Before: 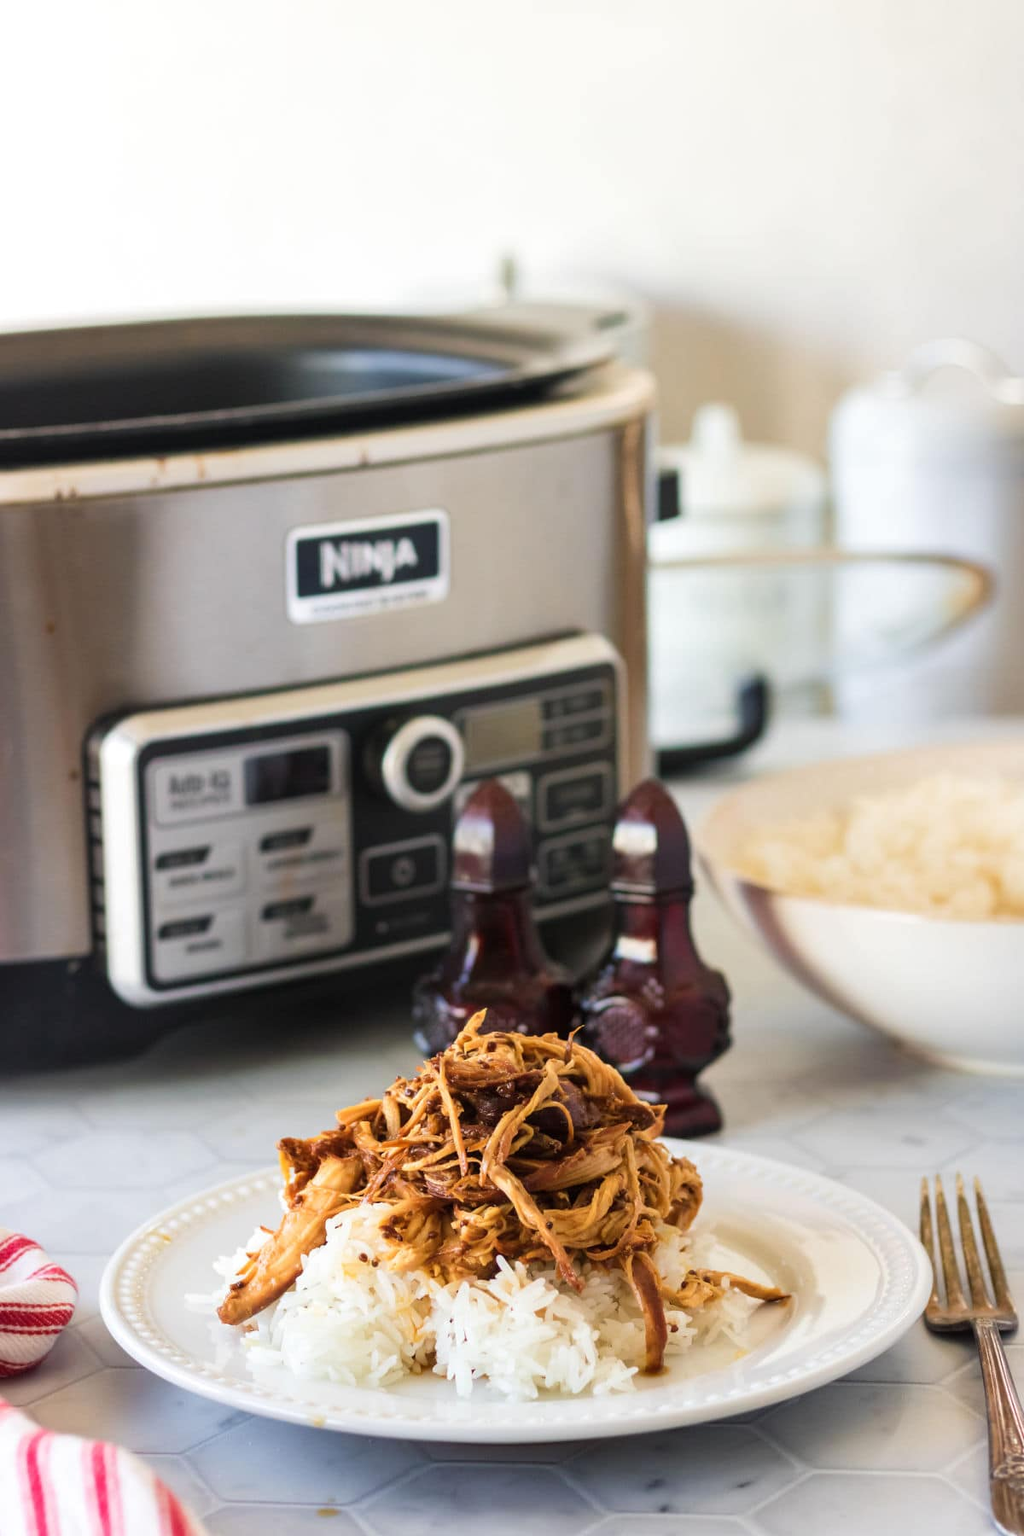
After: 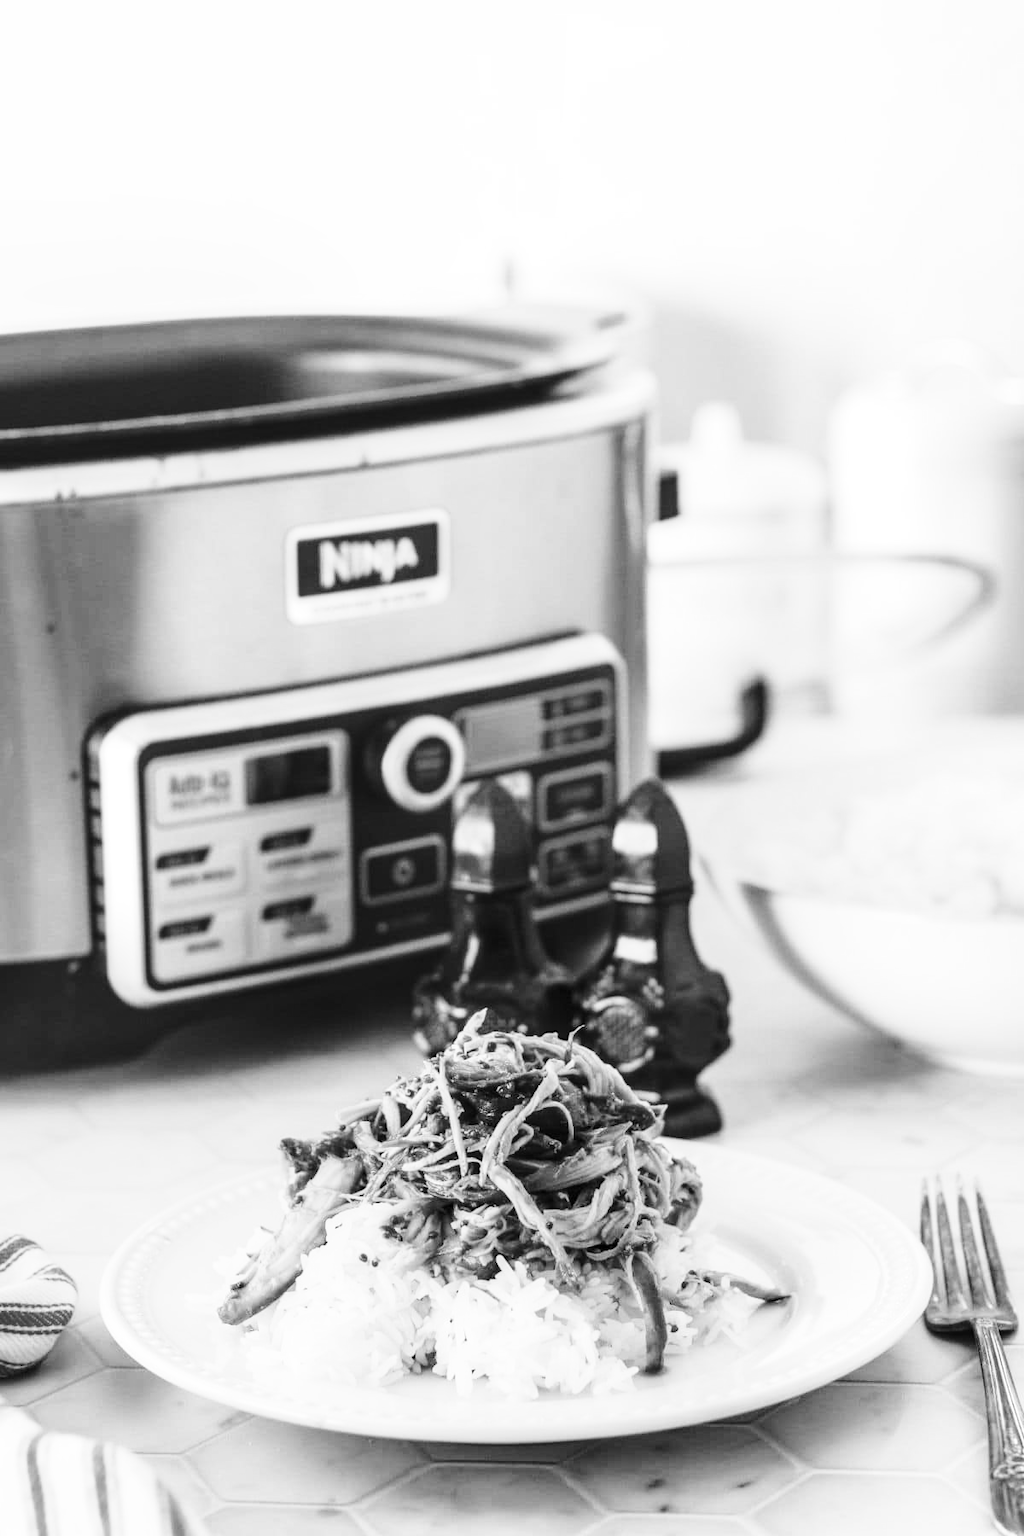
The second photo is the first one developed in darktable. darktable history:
contrast brightness saturation: contrast 0.15, brightness 0.05
white balance: red 0.983, blue 1.036
base curve: curves: ch0 [(0, 0) (0.028, 0.03) (0.121, 0.232) (0.46, 0.748) (0.859, 0.968) (1, 1)], preserve colors none
local contrast: on, module defaults
monochrome: a -3.63, b -0.465
